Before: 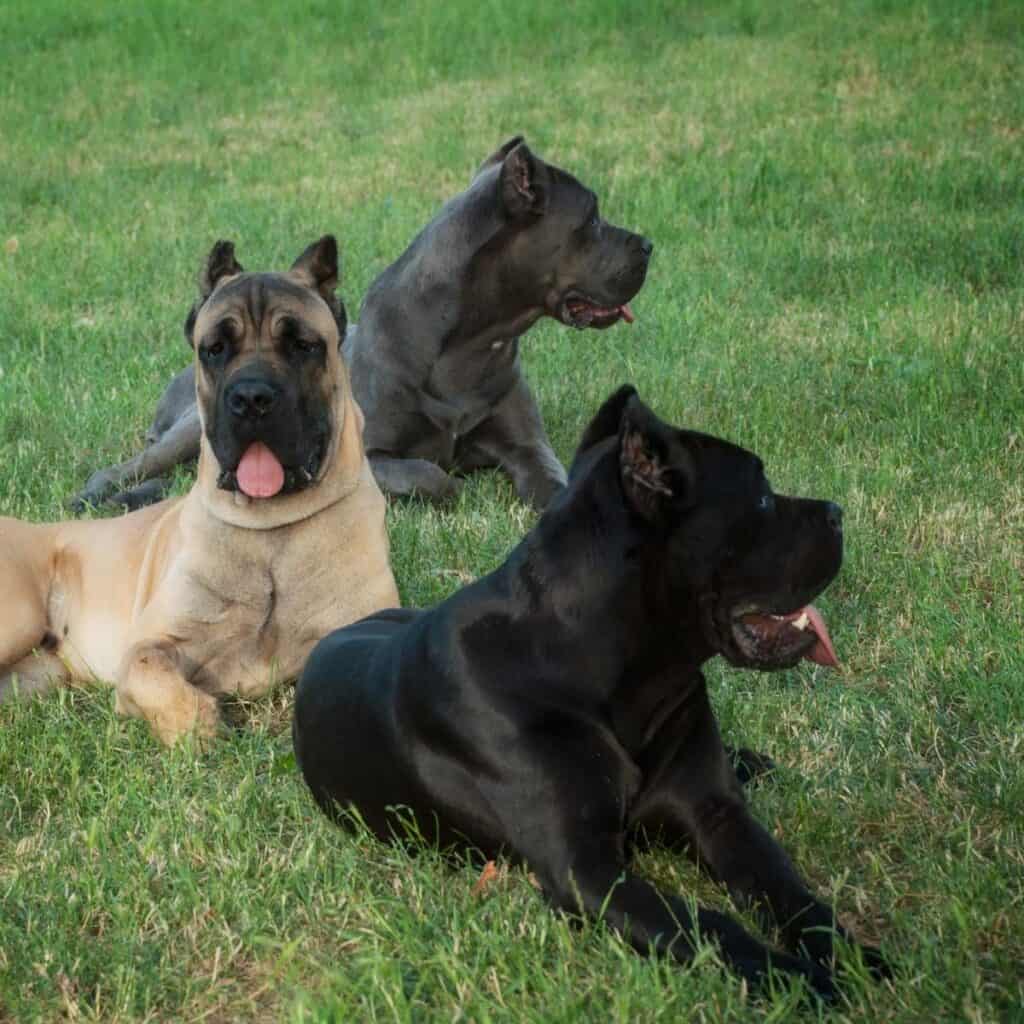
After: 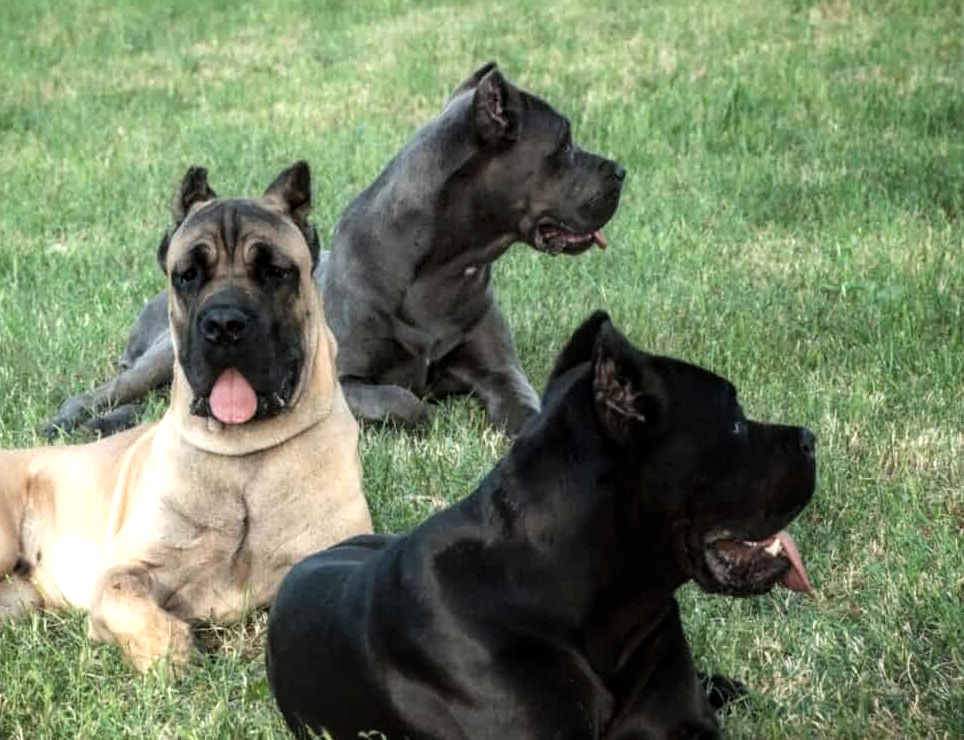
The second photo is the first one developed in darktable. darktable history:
contrast brightness saturation: contrast 0.056, brightness -0.006, saturation -0.219
crop: left 2.642%, top 7.318%, right 3.137%, bottom 20.357%
tone equalizer: -8 EV -0.743 EV, -7 EV -0.704 EV, -6 EV -0.602 EV, -5 EV -0.413 EV, -3 EV 0.39 EV, -2 EV 0.6 EV, -1 EV 0.701 EV, +0 EV 0.75 EV
local contrast: on, module defaults
